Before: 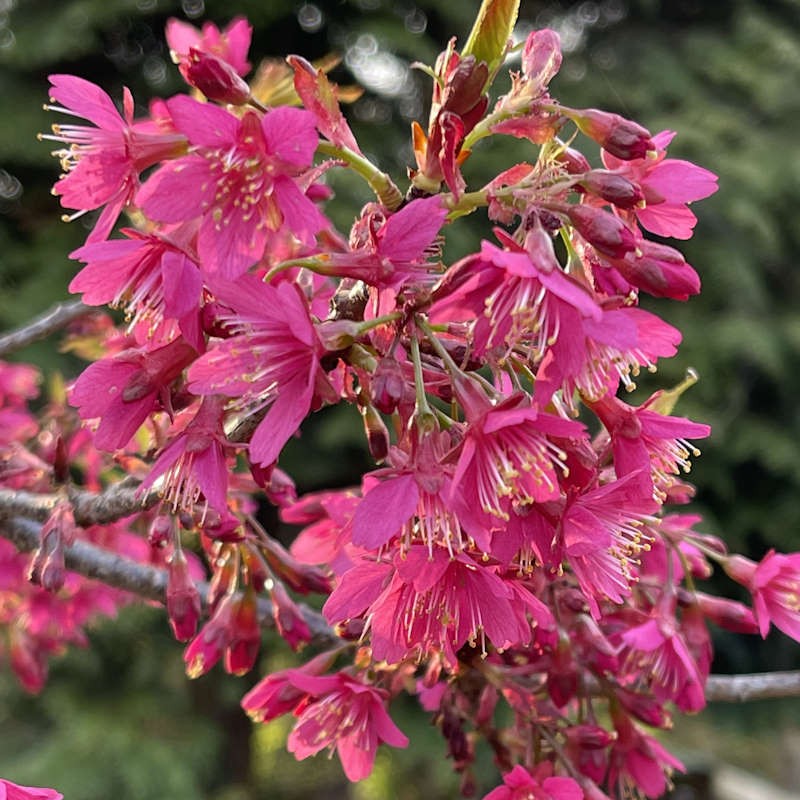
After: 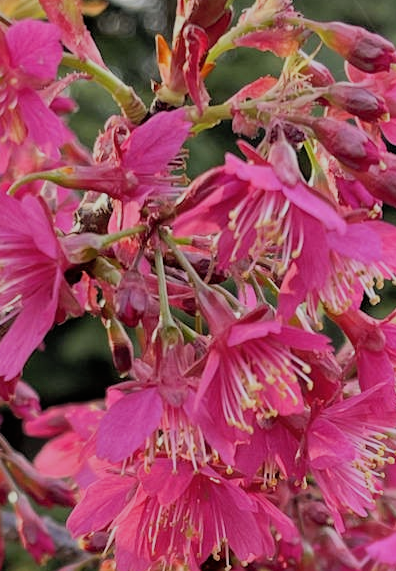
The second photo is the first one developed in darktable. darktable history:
shadows and highlights: on, module defaults
crop: left 32.075%, top 10.976%, right 18.355%, bottom 17.596%
filmic rgb: black relative exposure -7.65 EV, white relative exposure 4.56 EV, hardness 3.61, contrast 1.05
